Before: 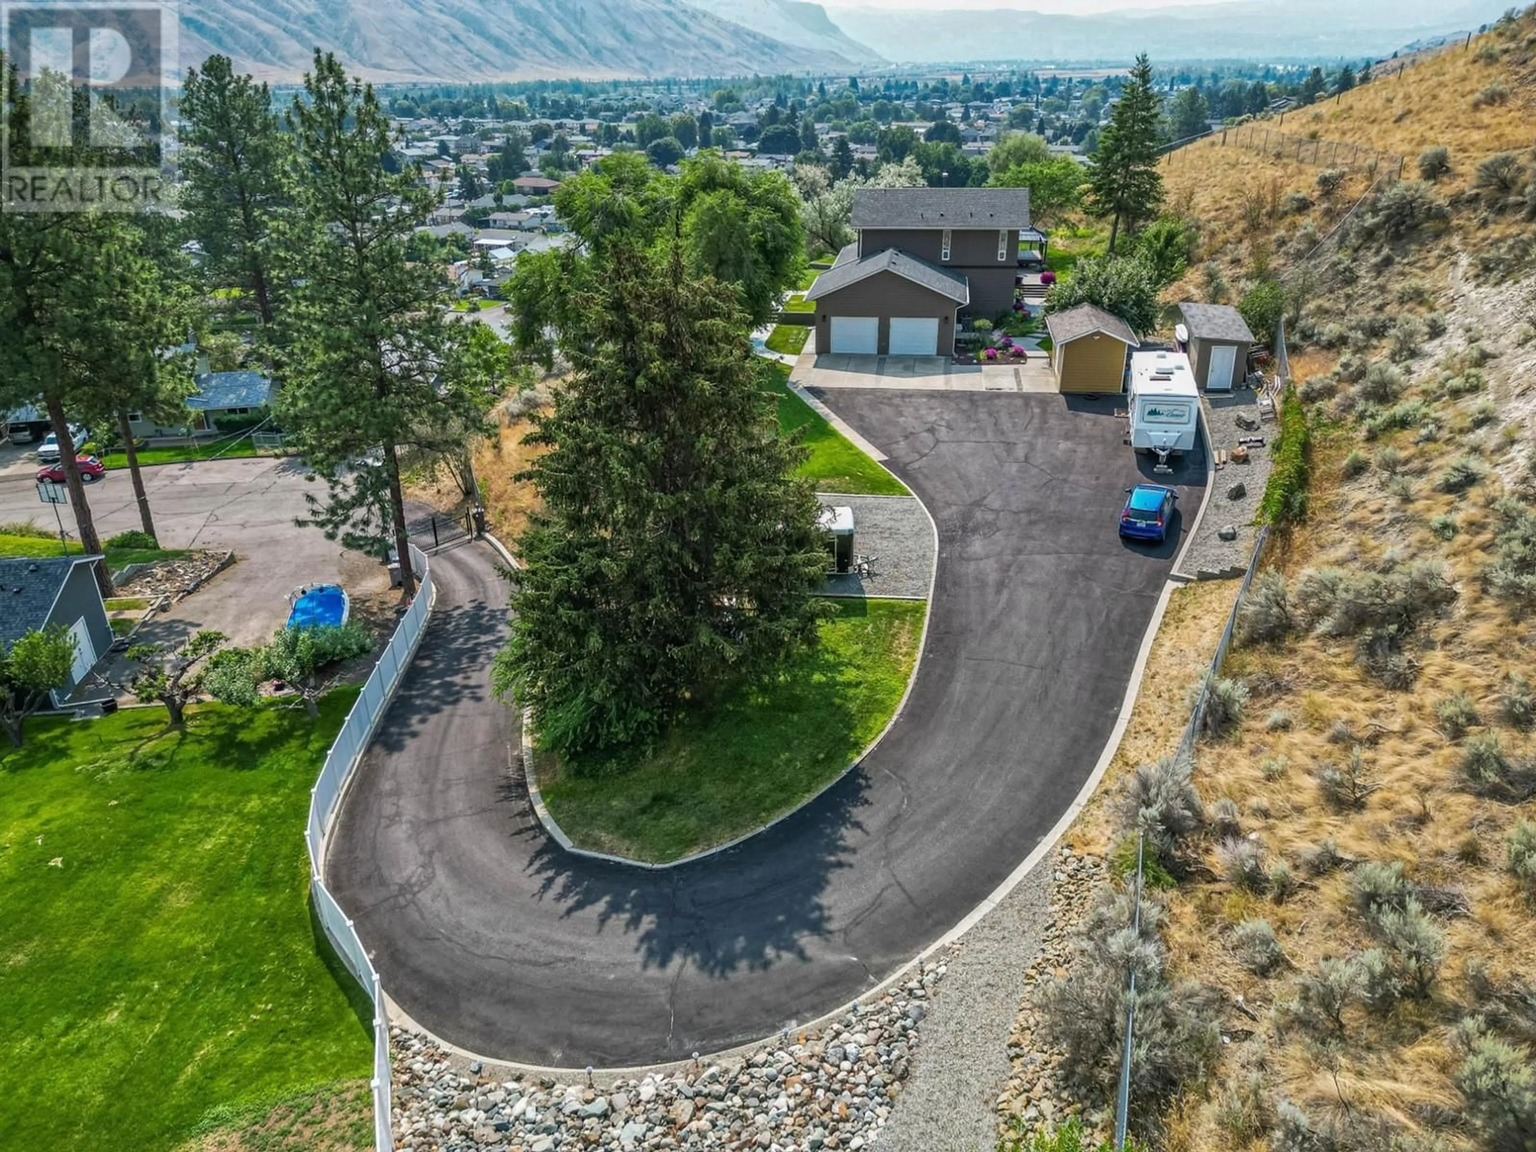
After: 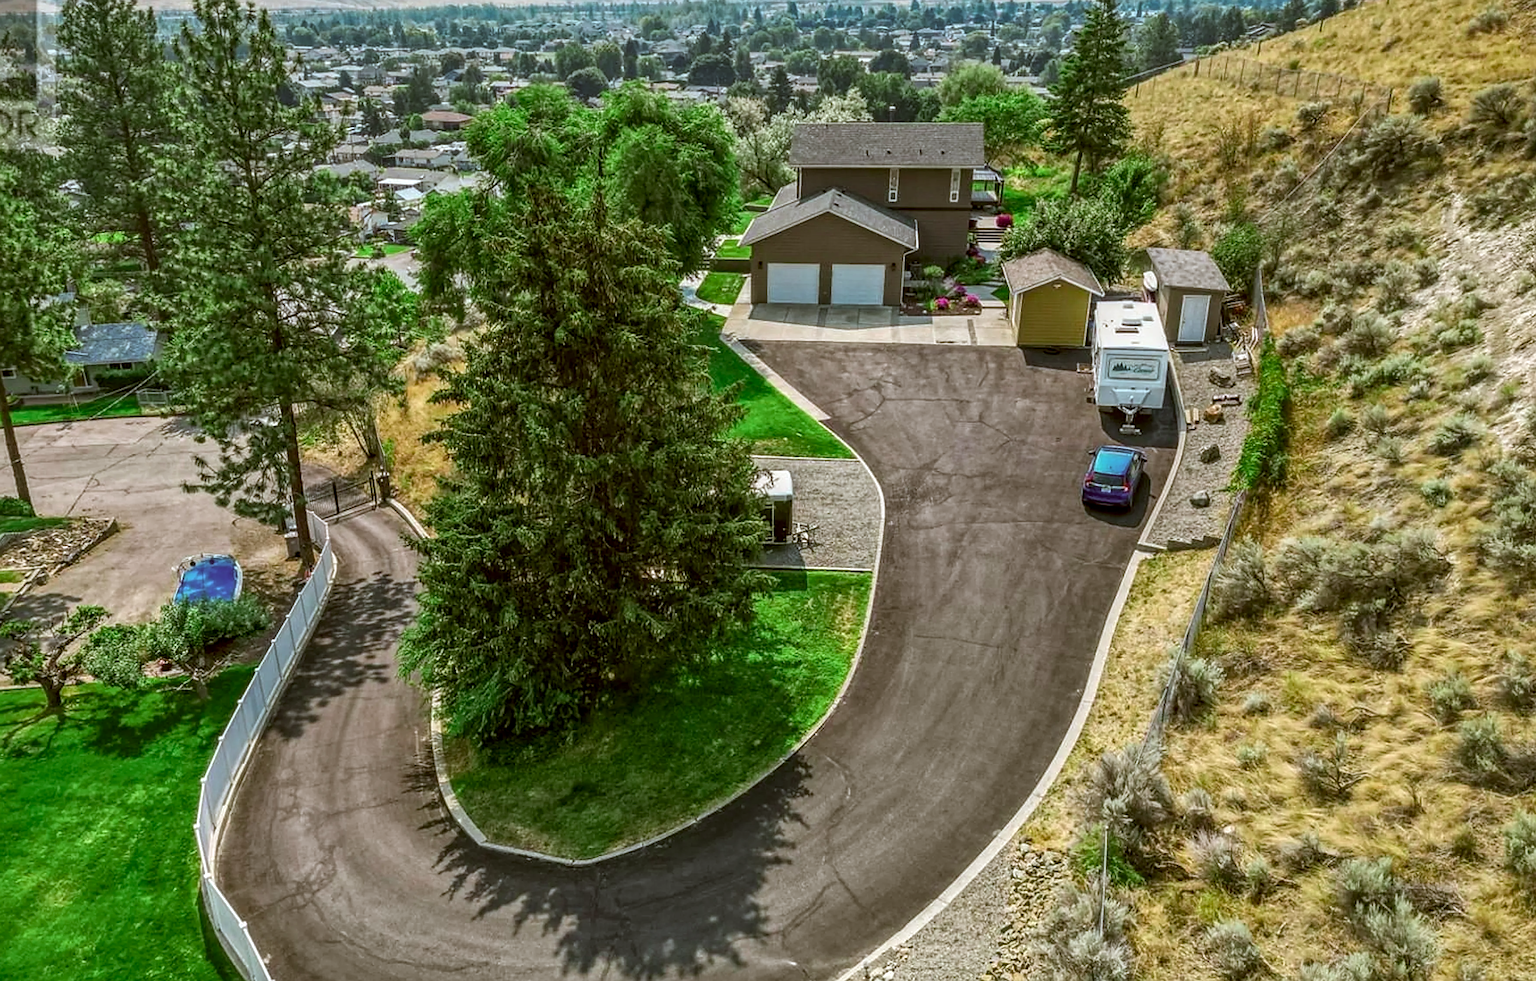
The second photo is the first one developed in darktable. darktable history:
color zones: curves: ch2 [(0, 0.5) (0.143, 0.517) (0.286, 0.571) (0.429, 0.522) (0.571, 0.5) (0.714, 0.5) (0.857, 0.5) (1, 0.5)]
color correction: highlights a* -0.481, highlights b* 0.165, shadows a* 4.66, shadows b* 20.64
sharpen: on, module defaults
crop: left 8.301%, top 6.581%, bottom 15.279%
local contrast: on, module defaults
color calibration: illuminant same as pipeline (D50), adaptation none (bypass), x 0.333, y 0.334, temperature 5011.29 K
